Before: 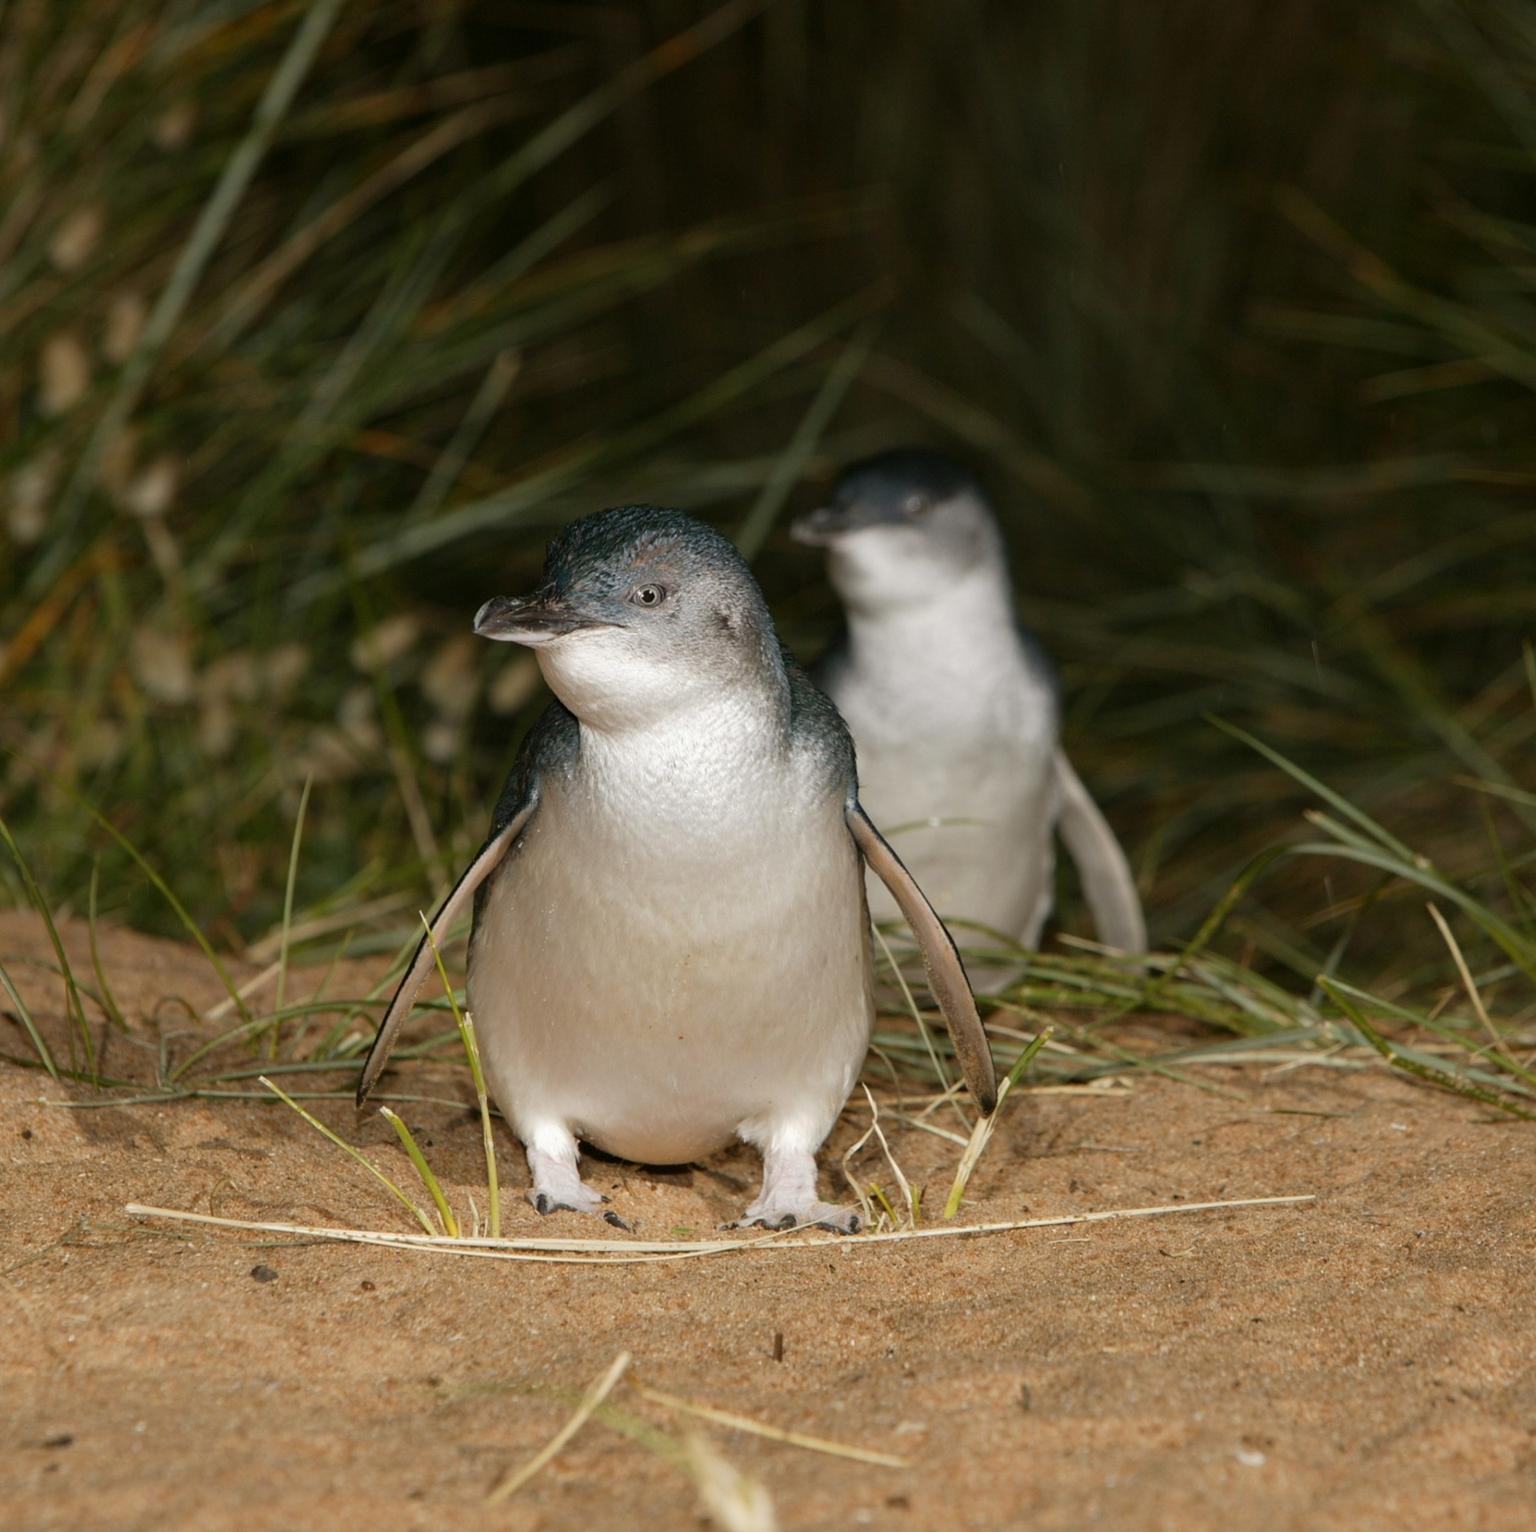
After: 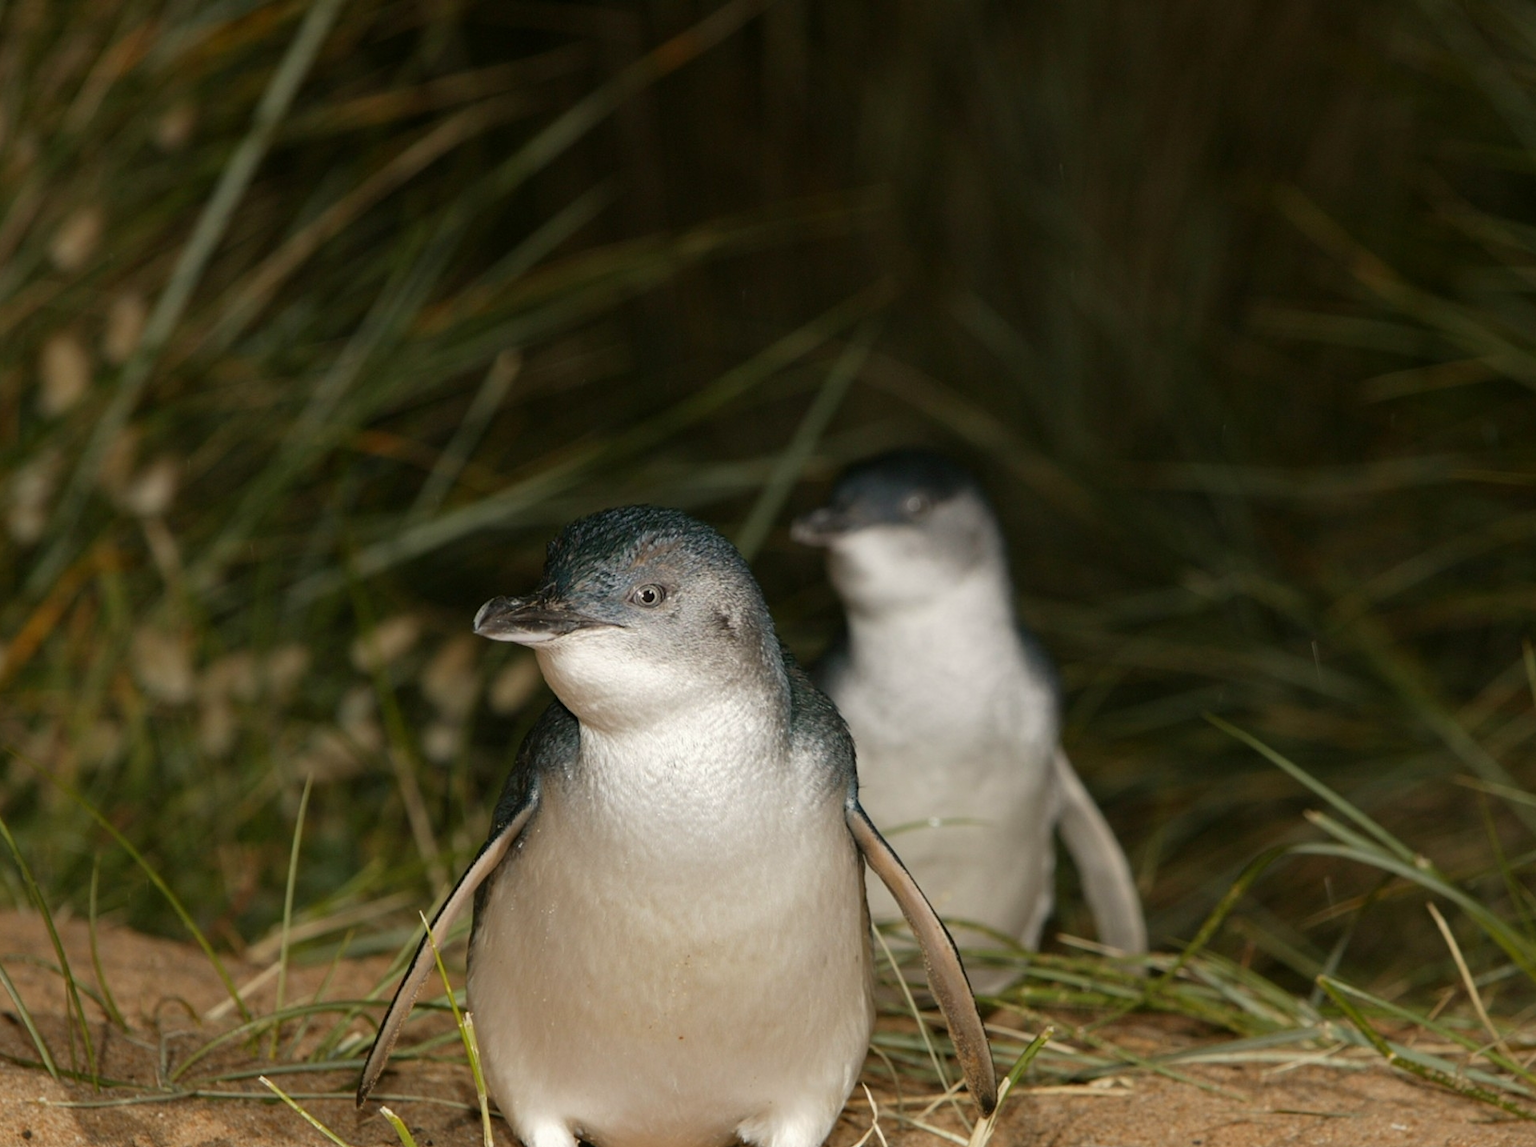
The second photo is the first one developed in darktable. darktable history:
crop: bottom 24.967%
color correction: highlights b* 3
